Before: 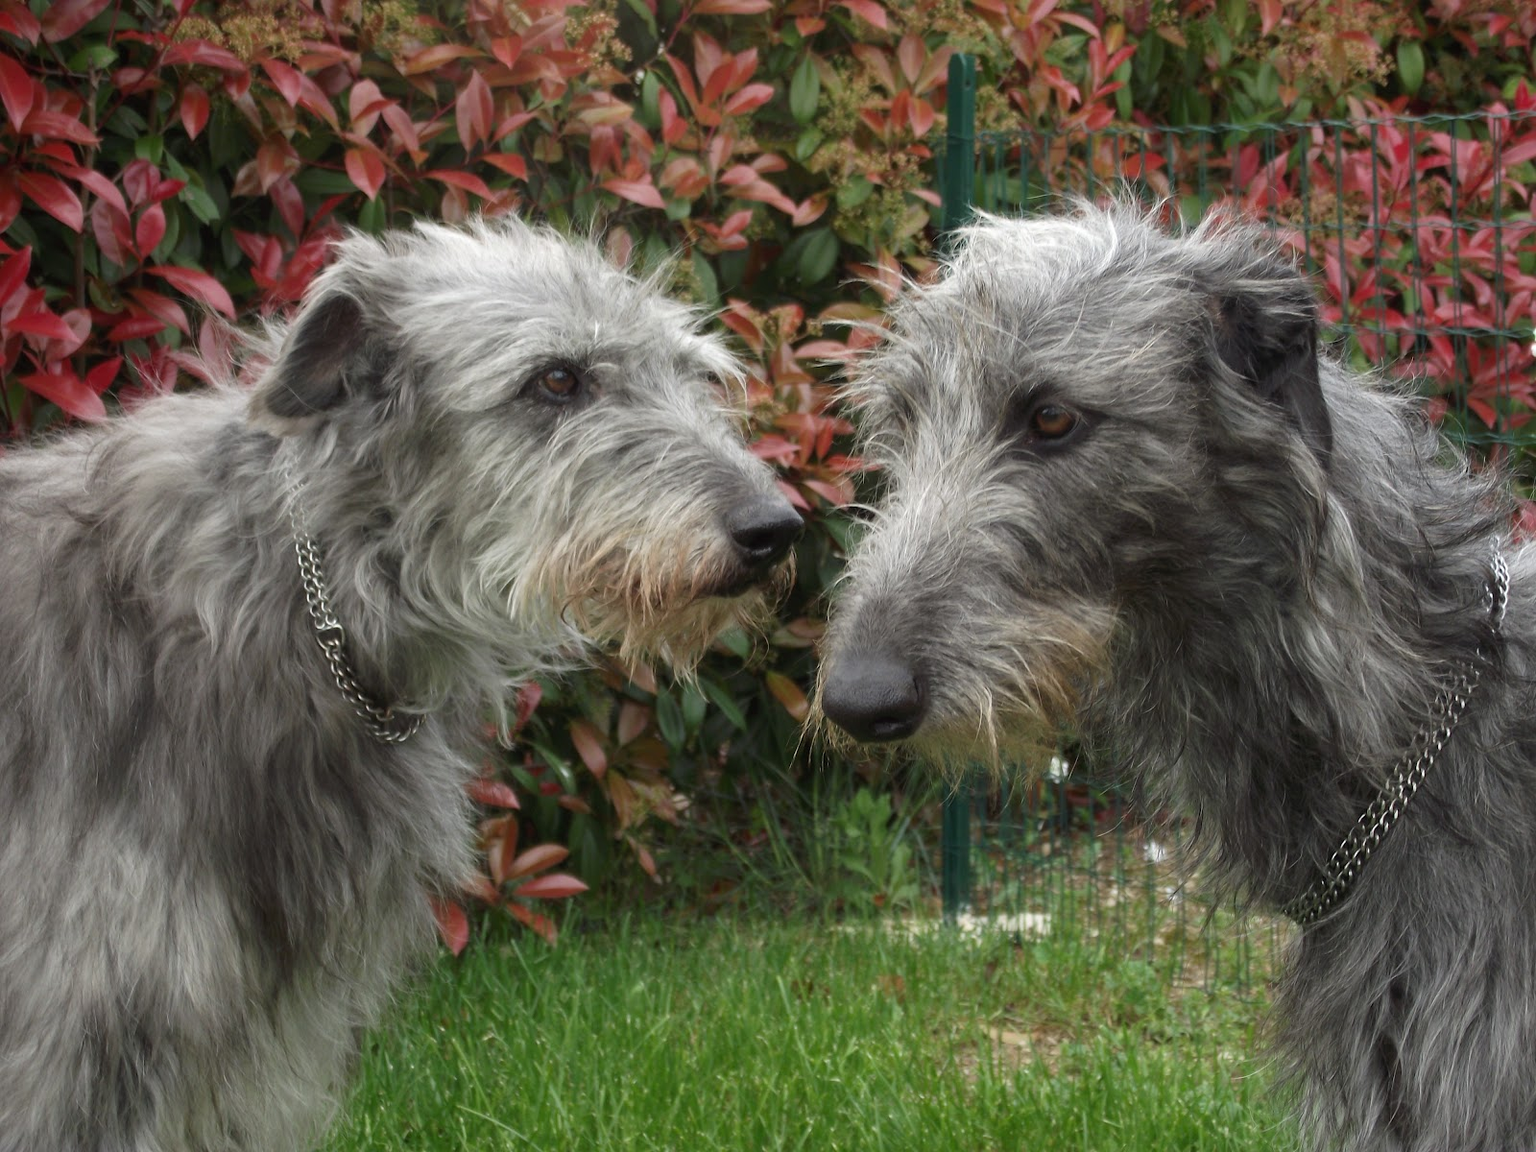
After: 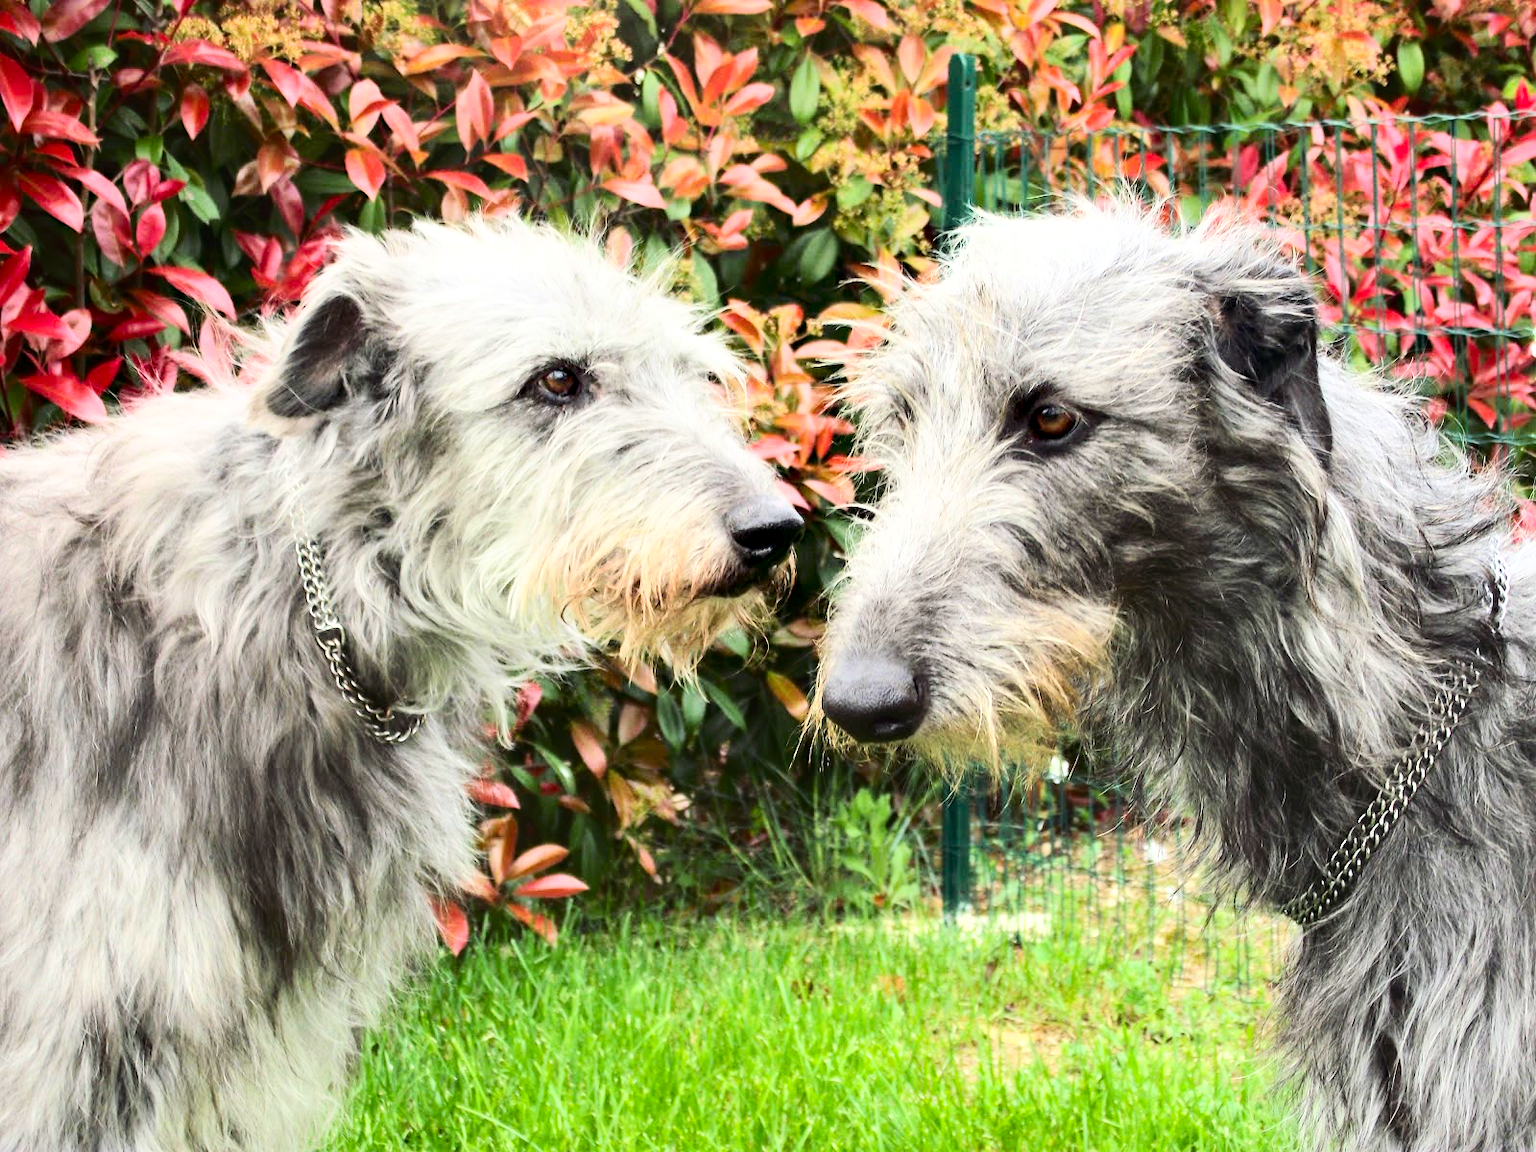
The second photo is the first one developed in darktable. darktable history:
tone curve: curves: ch0 [(0, 0) (0.055, 0.031) (0.282, 0.215) (0.729, 0.785) (1, 1)], color space Lab, independent channels, preserve colors none
color balance rgb: shadows lift › hue 86.94°, perceptual saturation grading › global saturation 25.39%
base curve: curves: ch0 [(0, 0) (0.026, 0.03) (0.109, 0.232) (0.351, 0.748) (0.669, 0.968) (1, 1)], fusion 1
